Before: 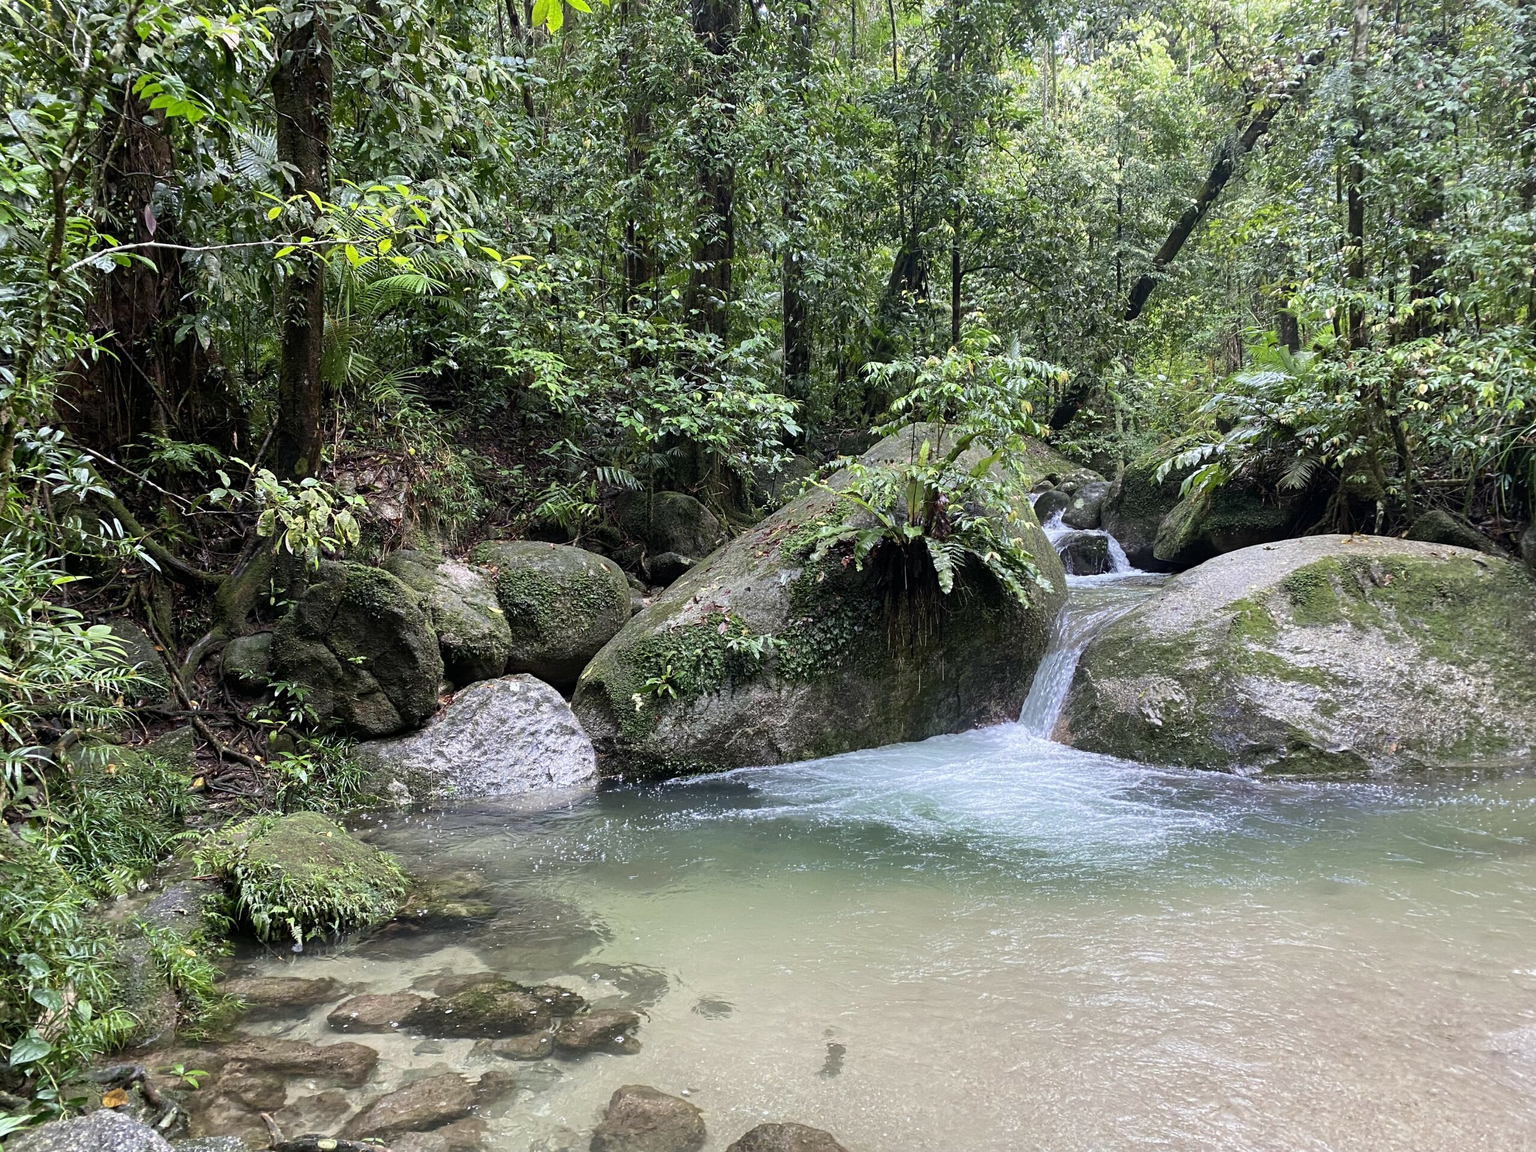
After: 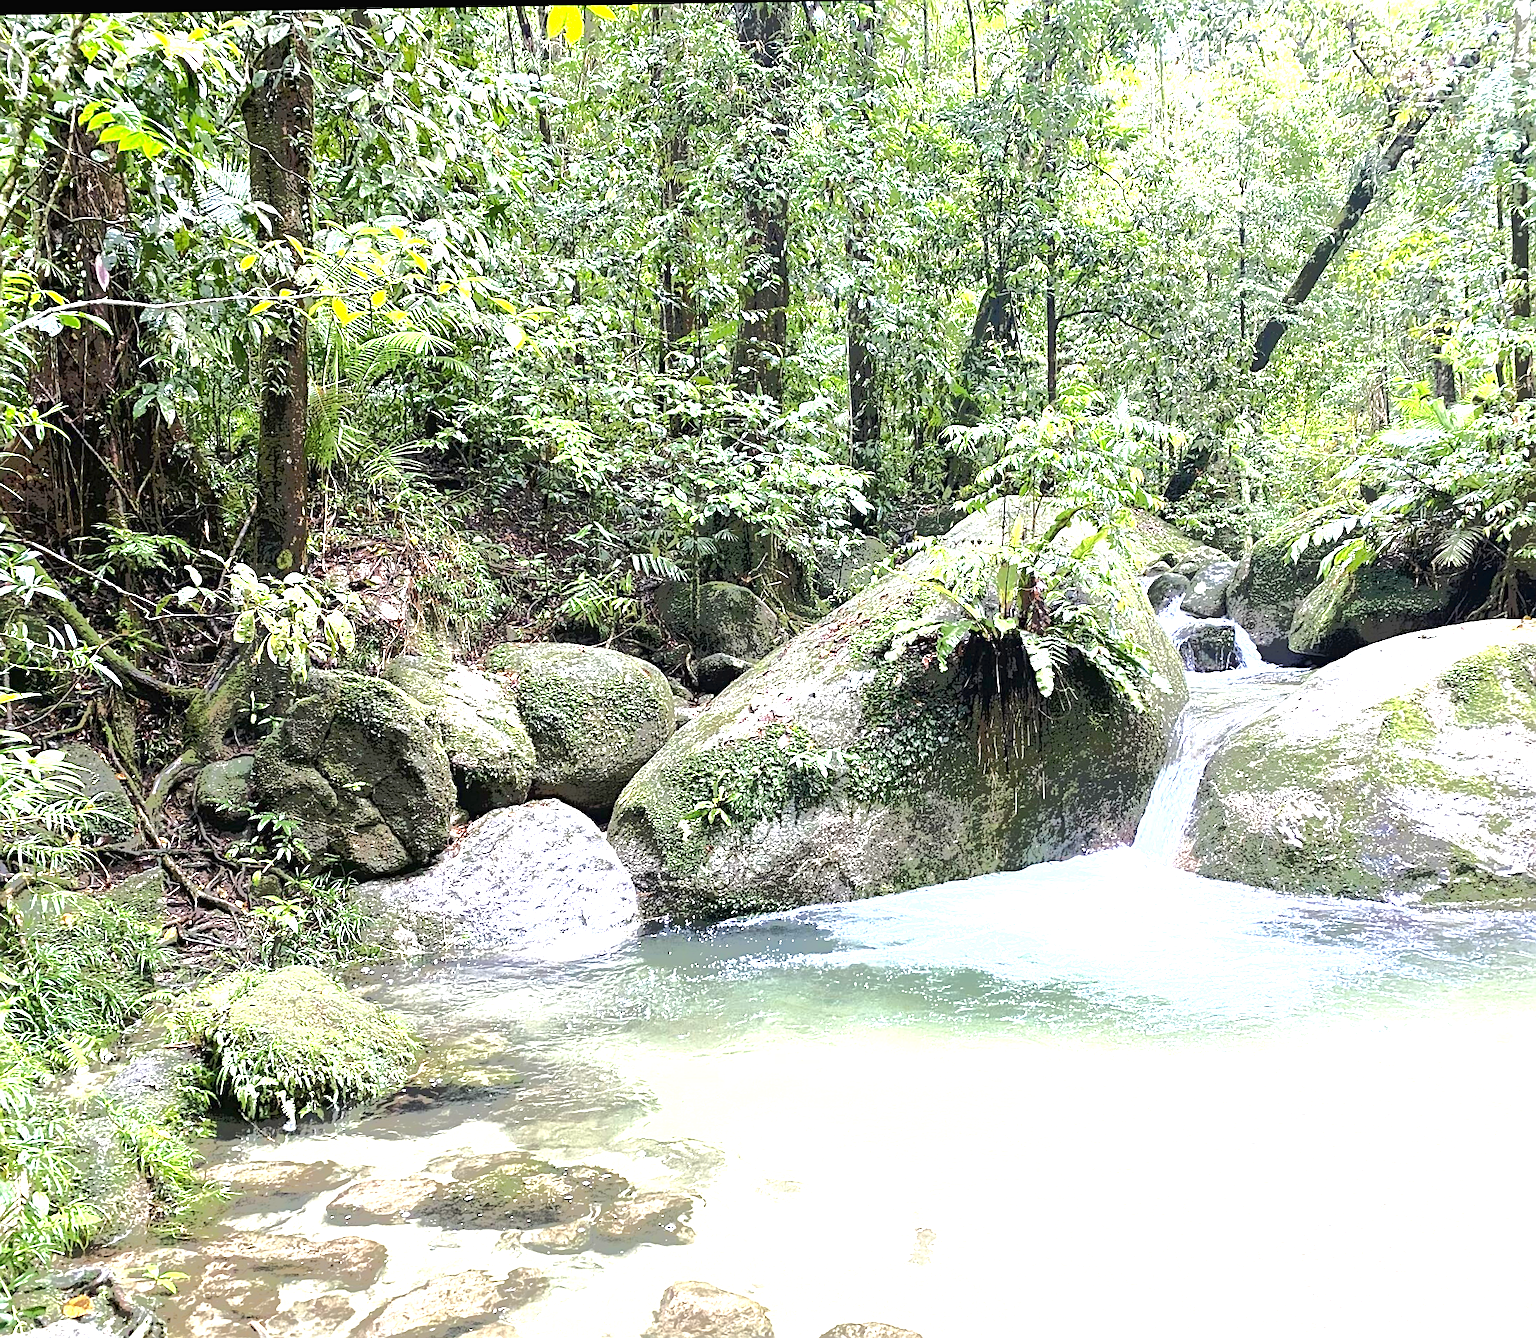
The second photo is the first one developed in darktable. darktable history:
exposure: black level correction 0, exposure 1.924 EV, compensate highlight preservation false
crop and rotate: angle 0.969°, left 4.336%, top 0.981%, right 11.682%, bottom 2.411%
contrast brightness saturation: contrast -0.02, brightness -0.006, saturation 0.038
sharpen: on, module defaults
tone equalizer: -7 EV -0.624 EV, -6 EV 1.01 EV, -5 EV -0.46 EV, -4 EV 0.444 EV, -3 EV 0.439 EV, -2 EV 0.155 EV, -1 EV -0.148 EV, +0 EV -0.404 EV, edges refinement/feathering 500, mask exposure compensation -1.57 EV, preserve details no
